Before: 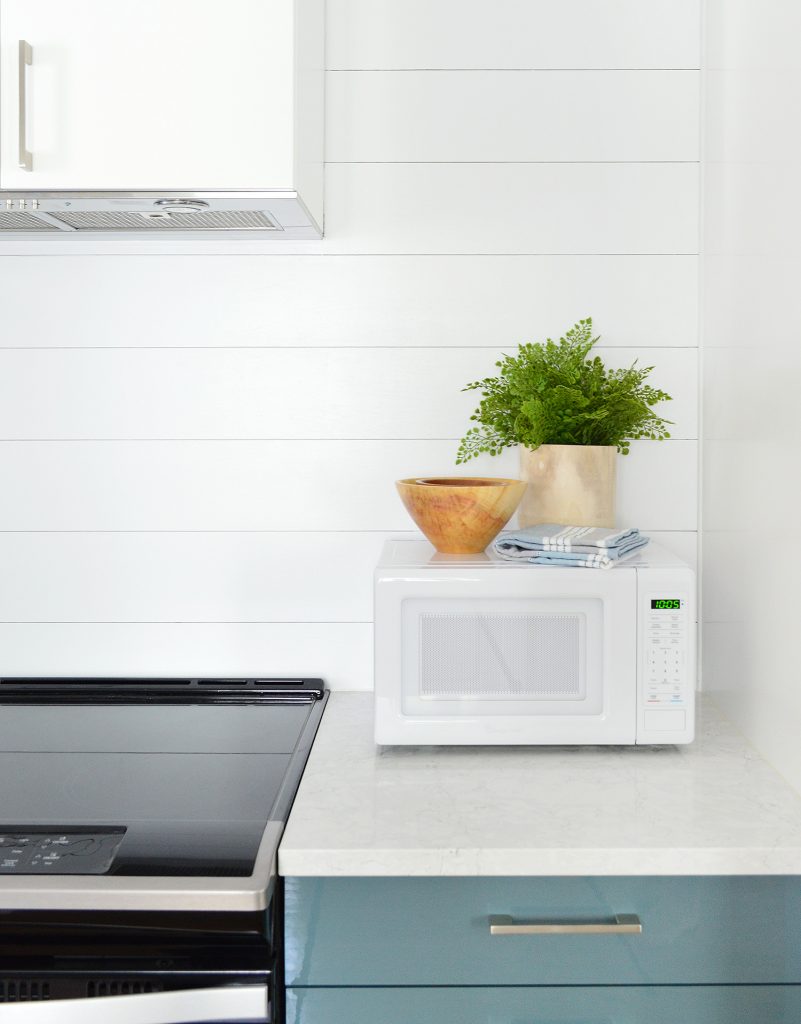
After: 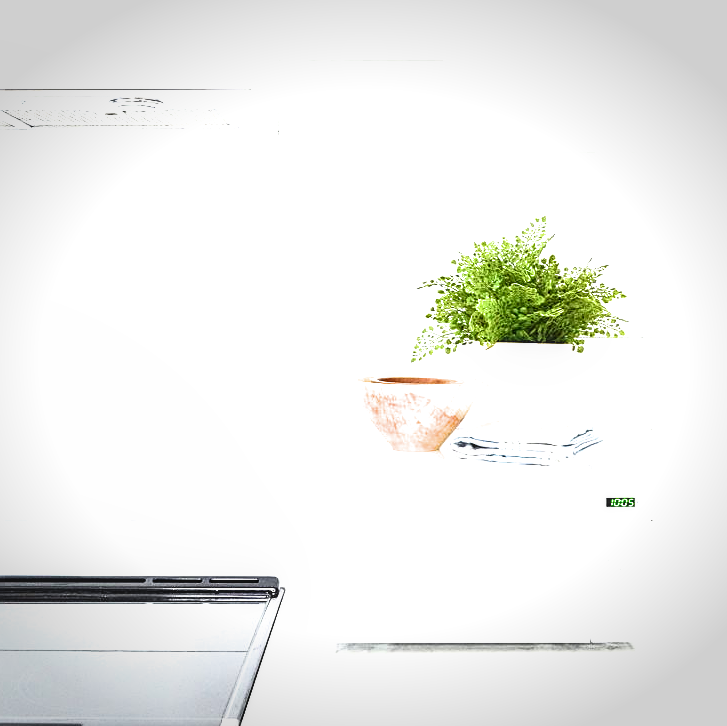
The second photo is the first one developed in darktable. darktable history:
crop: left 5.722%, top 9.979%, right 3.499%, bottom 19.119%
exposure: black level correction 0, exposure 1.385 EV, compensate highlight preservation false
filmic rgb: black relative exposure -9.11 EV, white relative exposure 2.31 EV, threshold 5.99 EV, hardness 7.52, enable highlight reconstruction true
sharpen: amount 0.496
local contrast: on, module defaults
vignetting: fall-off start 89.02%, fall-off radius 43.94%, brightness -0.379, saturation 0.018, width/height ratio 1.156
